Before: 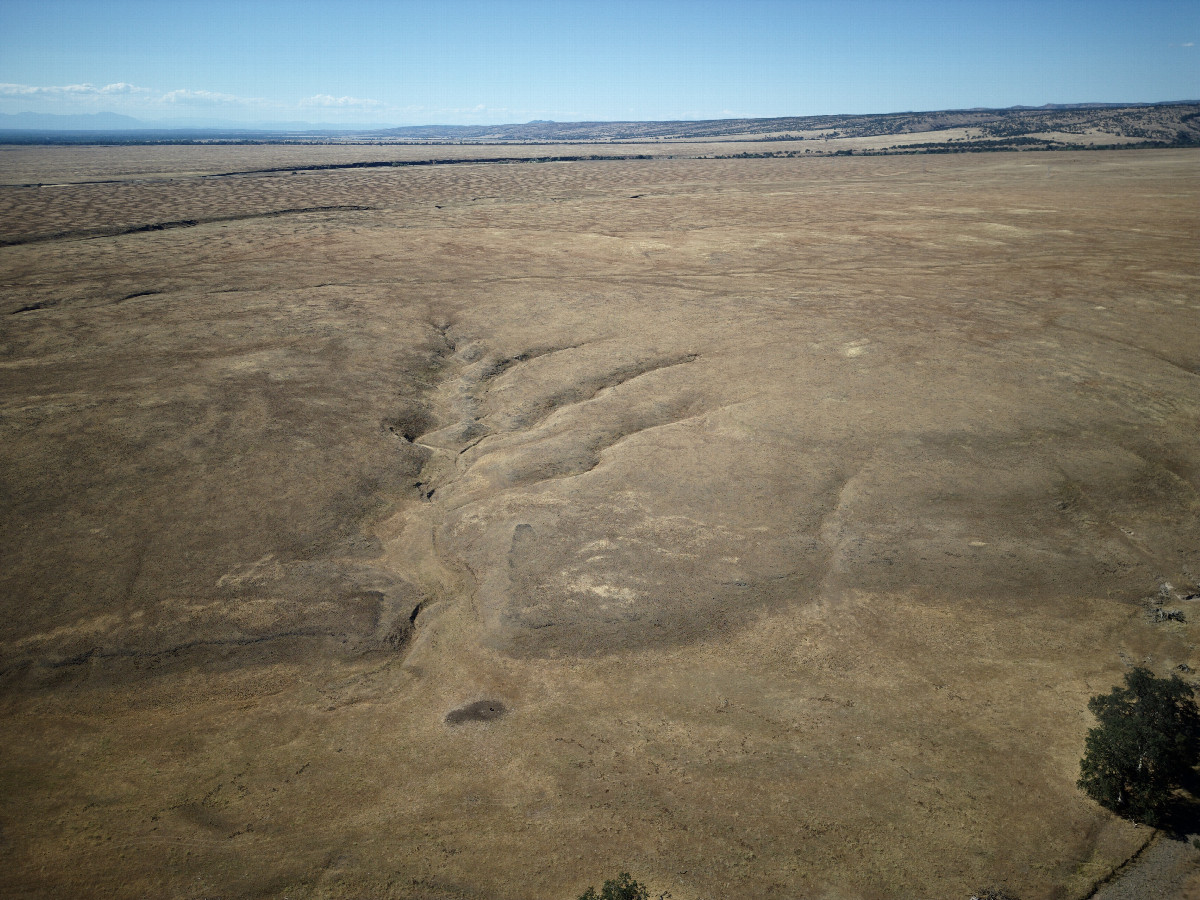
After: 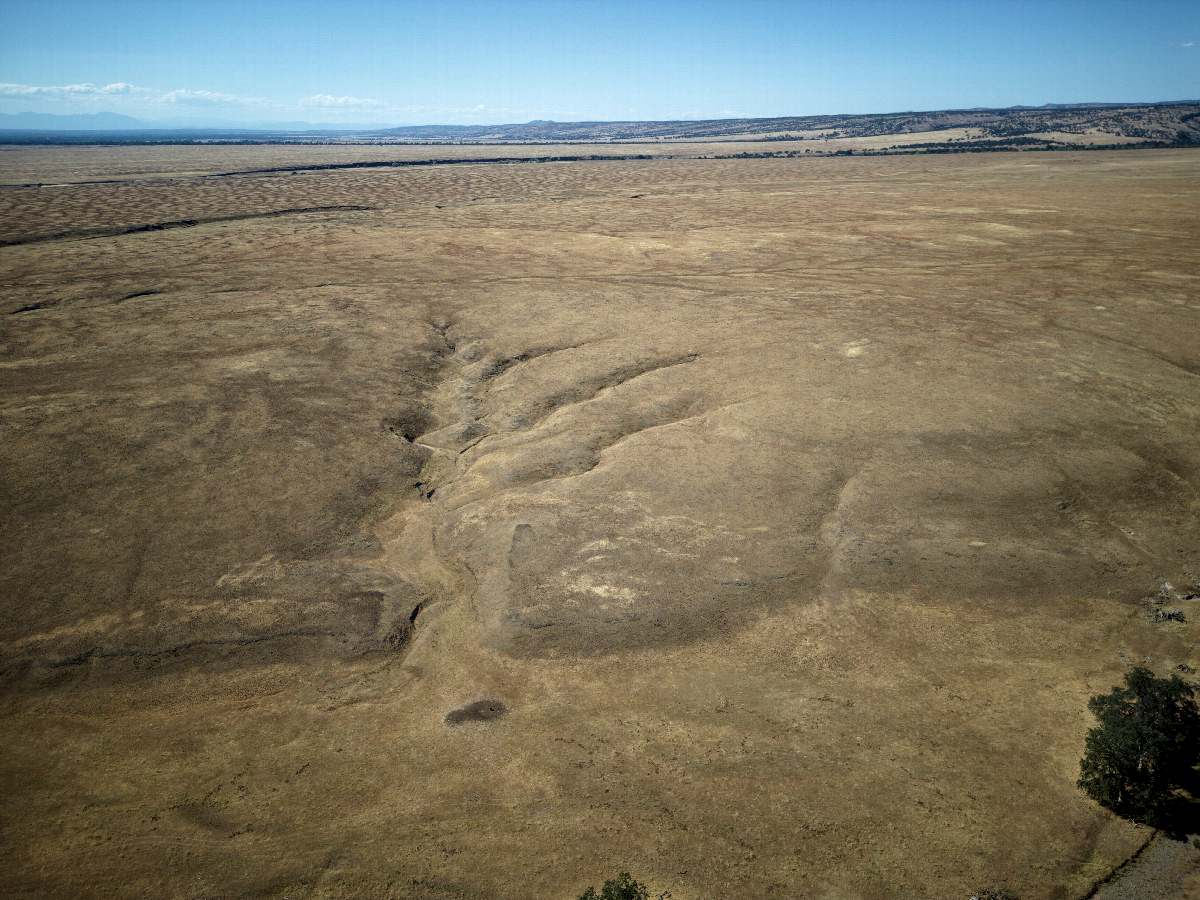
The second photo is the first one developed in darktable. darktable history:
local contrast: on, module defaults
velvia: on, module defaults
